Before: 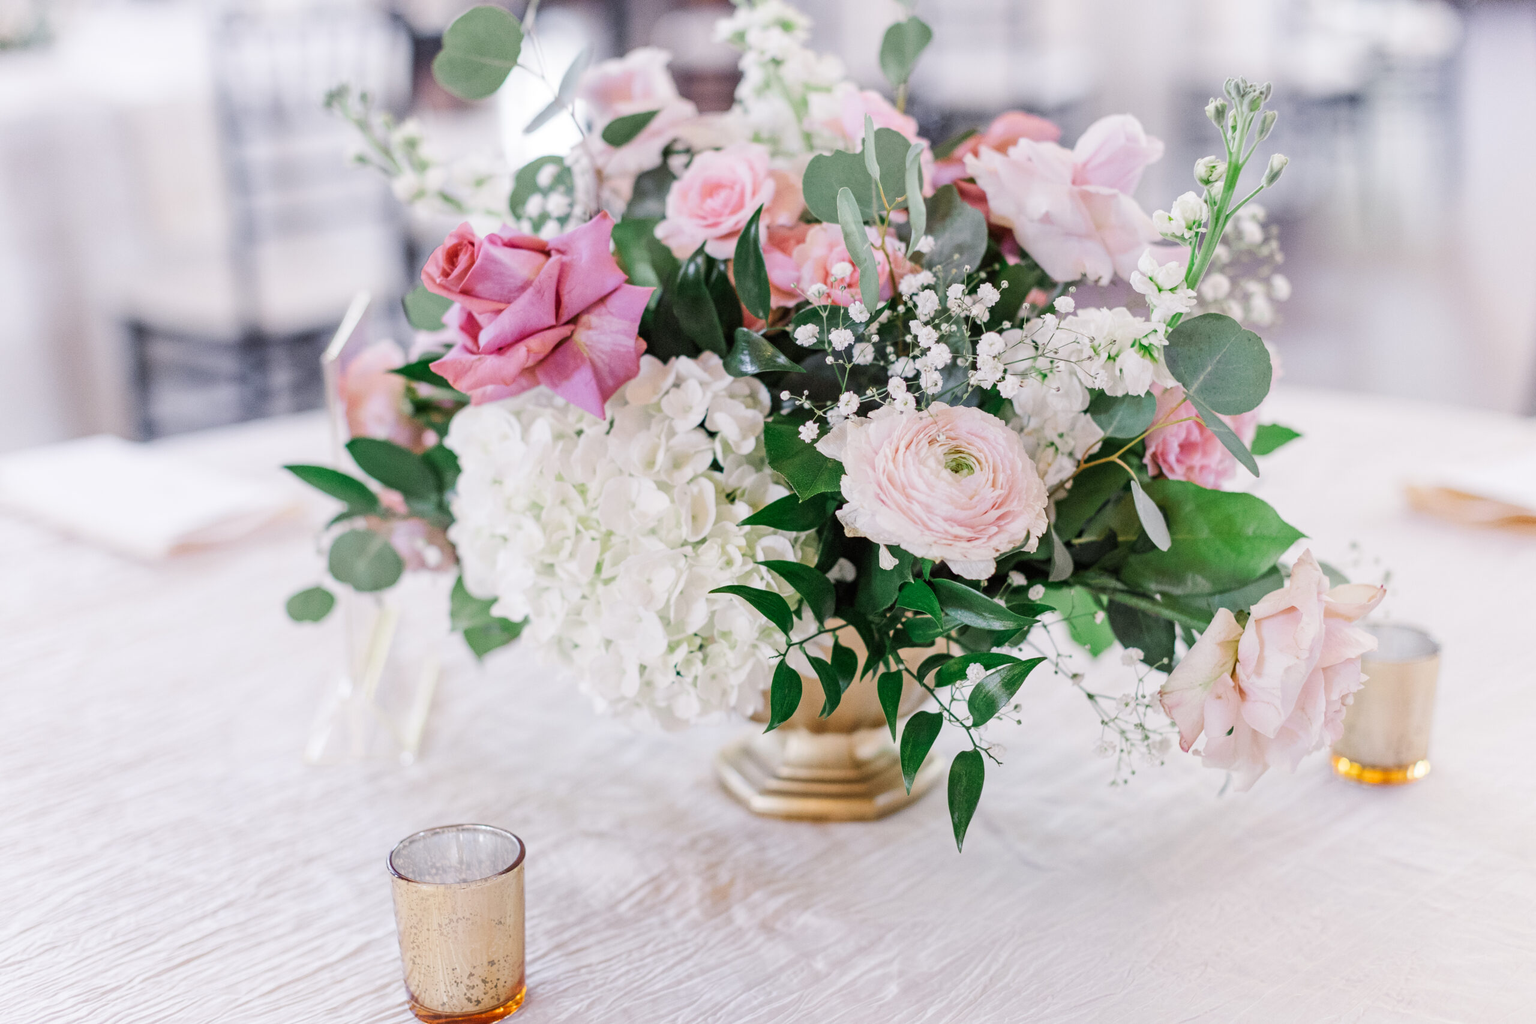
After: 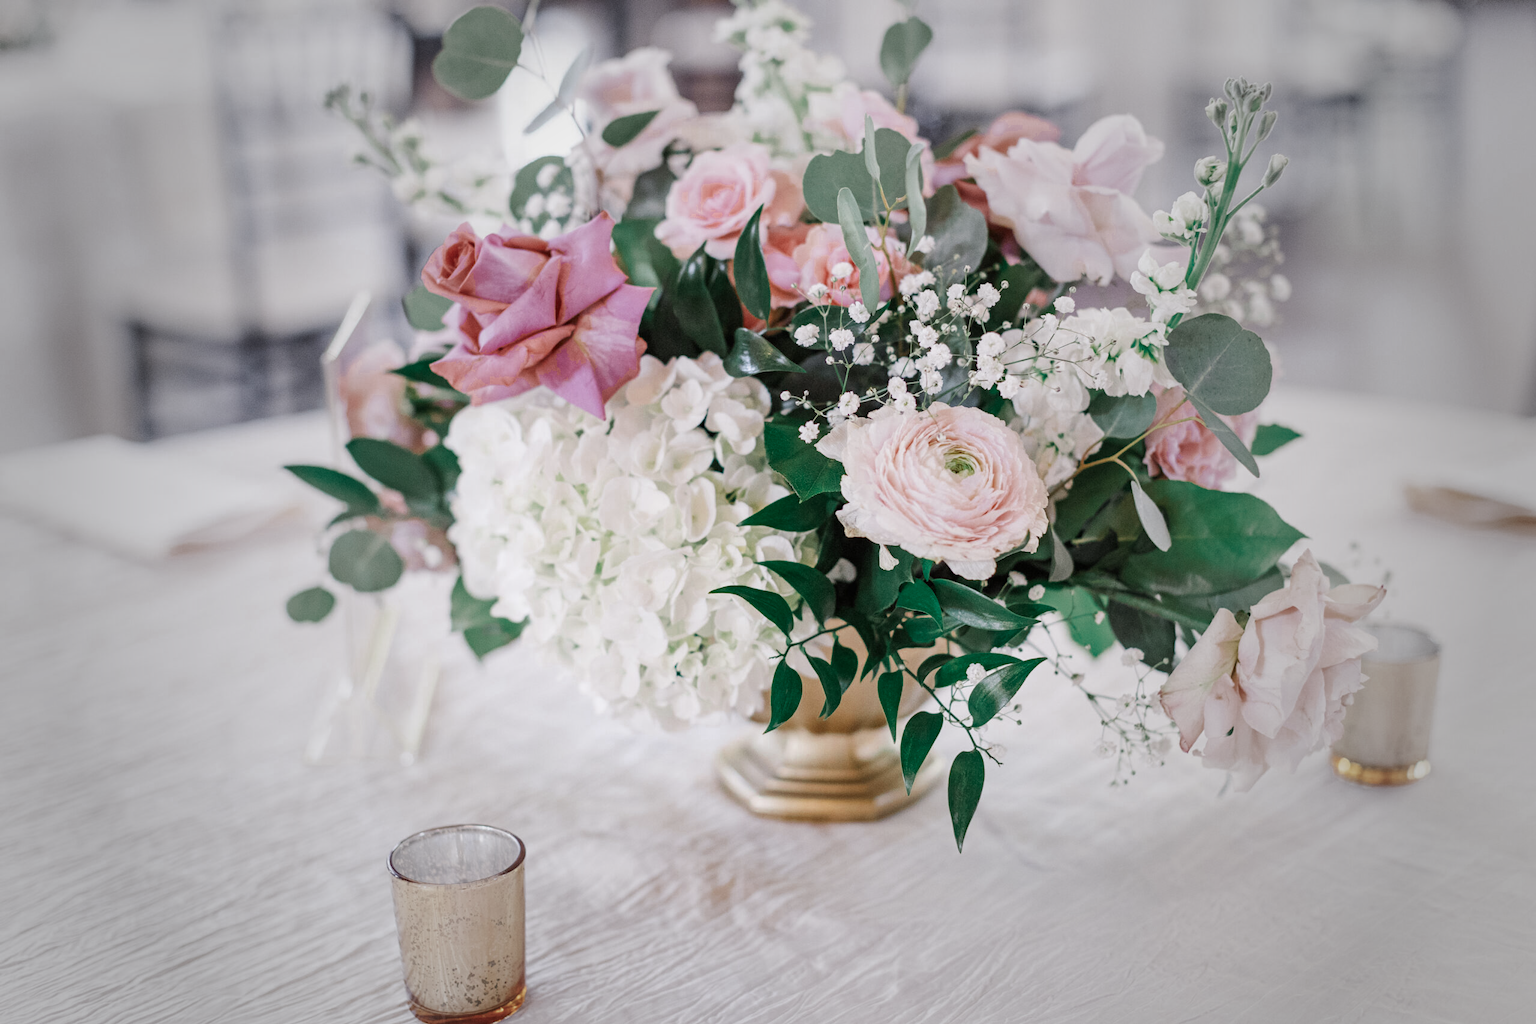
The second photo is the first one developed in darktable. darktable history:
color zones: curves: ch0 [(0, 0.5) (0.125, 0.4) (0.25, 0.5) (0.375, 0.4) (0.5, 0.4) (0.625, 0.6) (0.75, 0.6) (0.875, 0.5)]; ch1 [(0, 0.4) (0.125, 0.5) (0.25, 0.4) (0.375, 0.4) (0.5, 0.4) (0.625, 0.4) (0.75, 0.5) (0.875, 0.4)]; ch2 [(0, 0.6) (0.125, 0.5) (0.25, 0.5) (0.375, 0.6) (0.5, 0.6) (0.625, 0.5) (0.75, 0.5) (0.875, 0.5)]
vignetting: fall-off start 34.67%, fall-off radius 64.84%, width/height ratio 0.954
